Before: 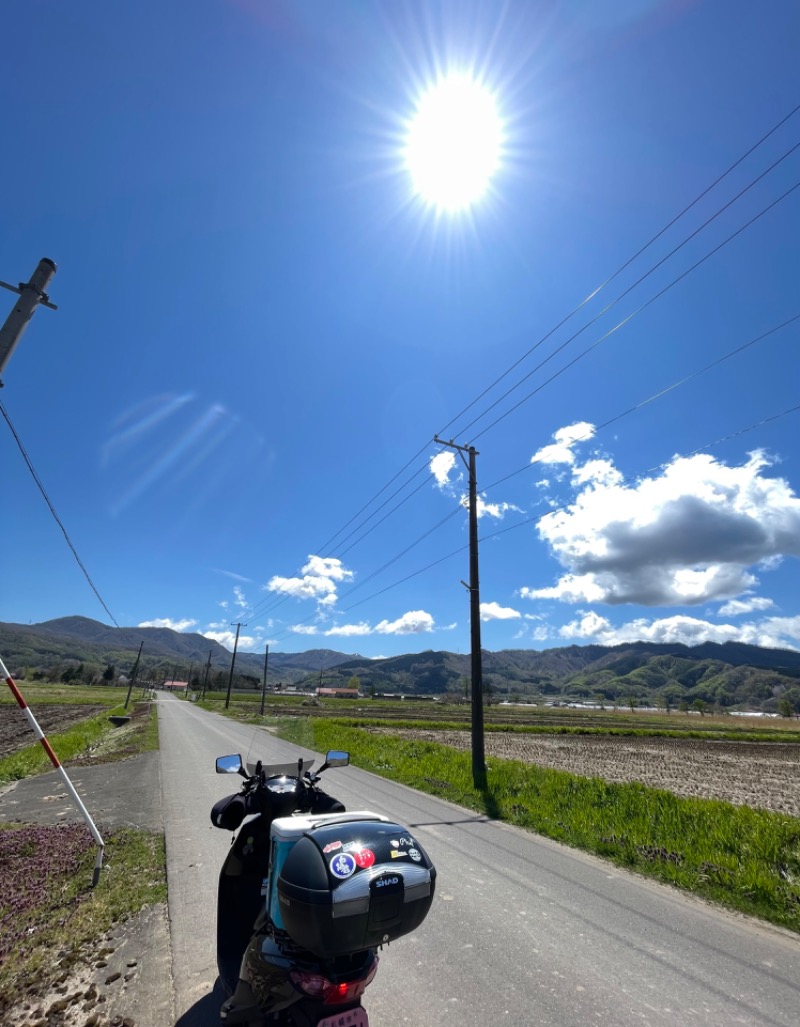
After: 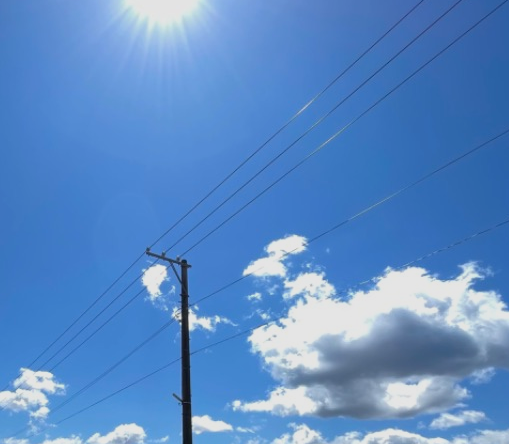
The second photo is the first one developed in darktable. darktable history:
shadows and highlights: radius 121.13, shadows 21.4, white point adjustment -9.72, highlights -14.39, soften with gaussian
crop: left 36.005%, top 18.293%, right 0.31%, bottom 38.444%
